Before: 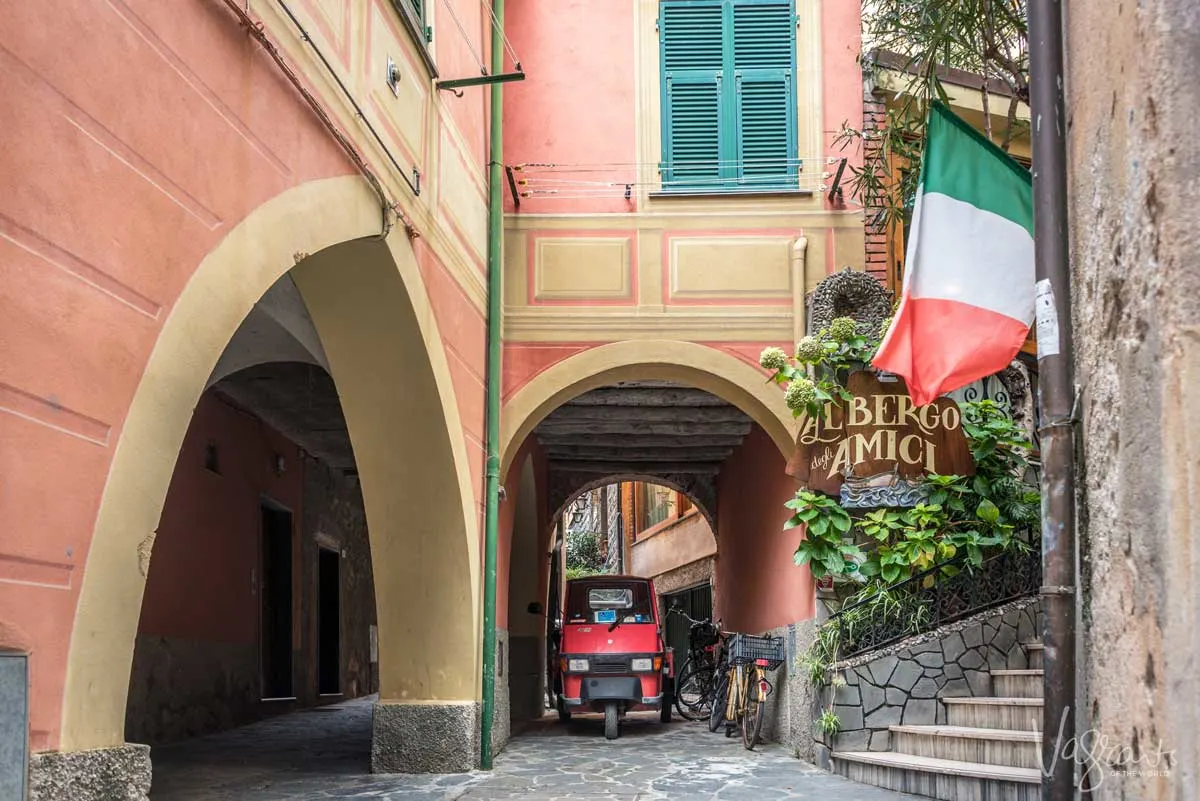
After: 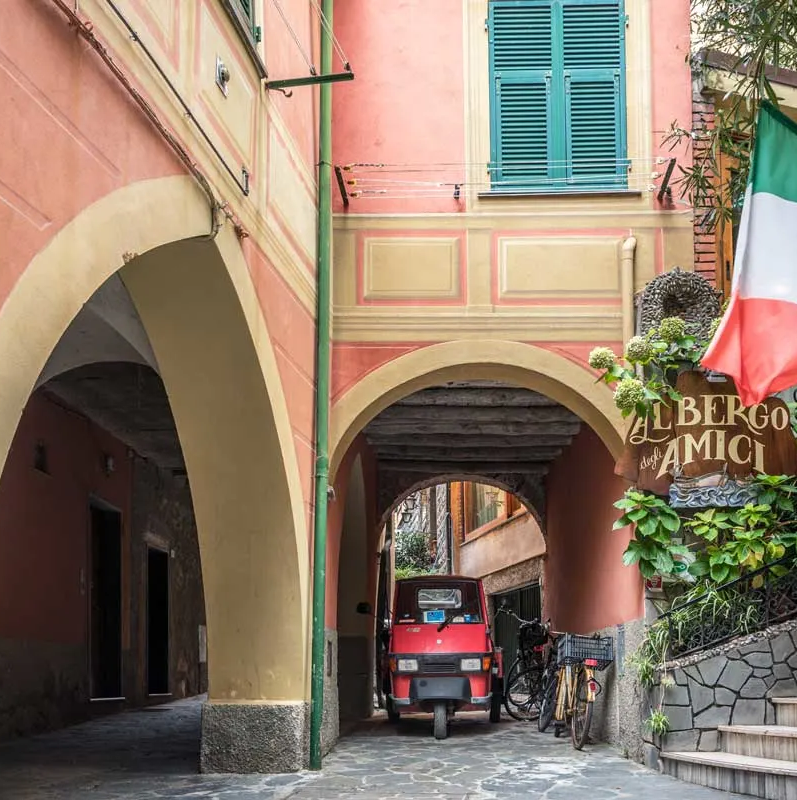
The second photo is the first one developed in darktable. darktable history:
crop and rotate: left 14.313%, right 19.253%
